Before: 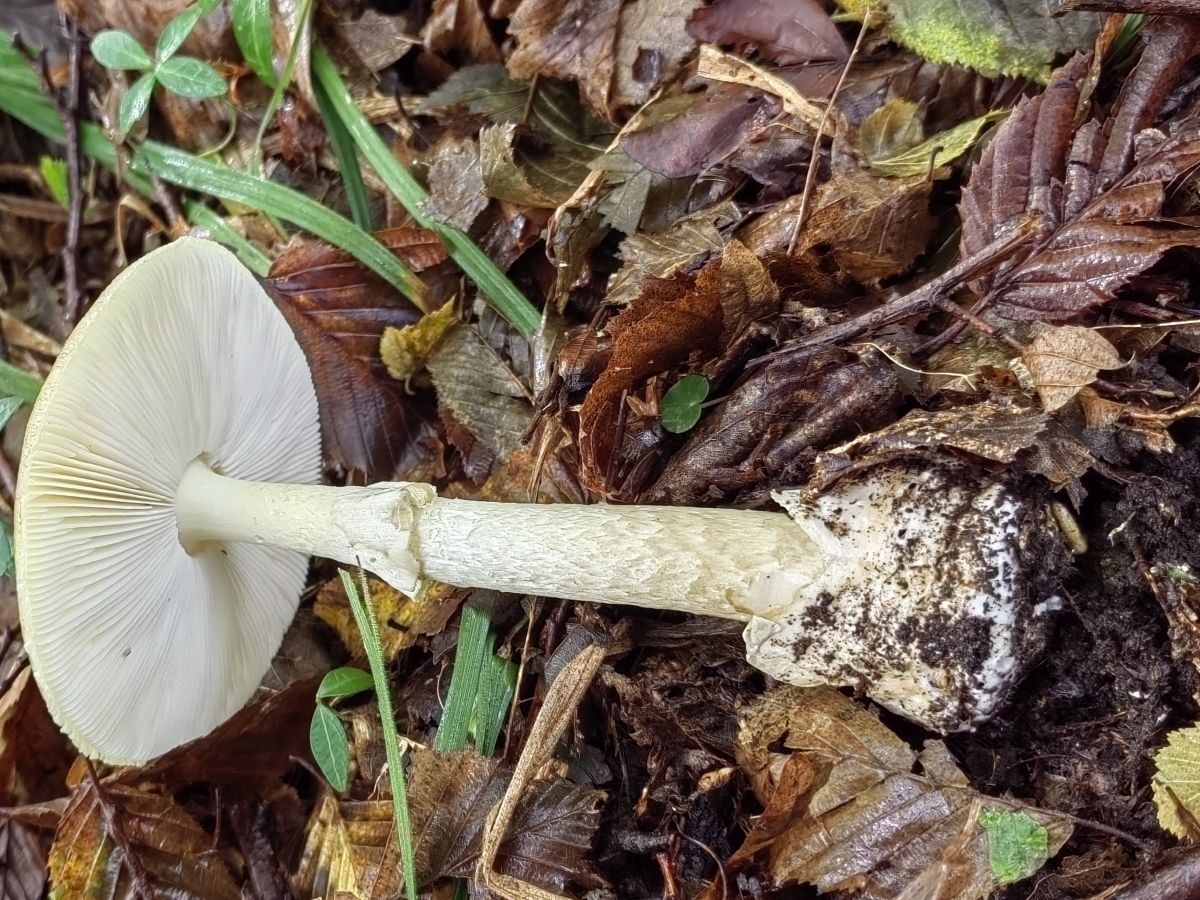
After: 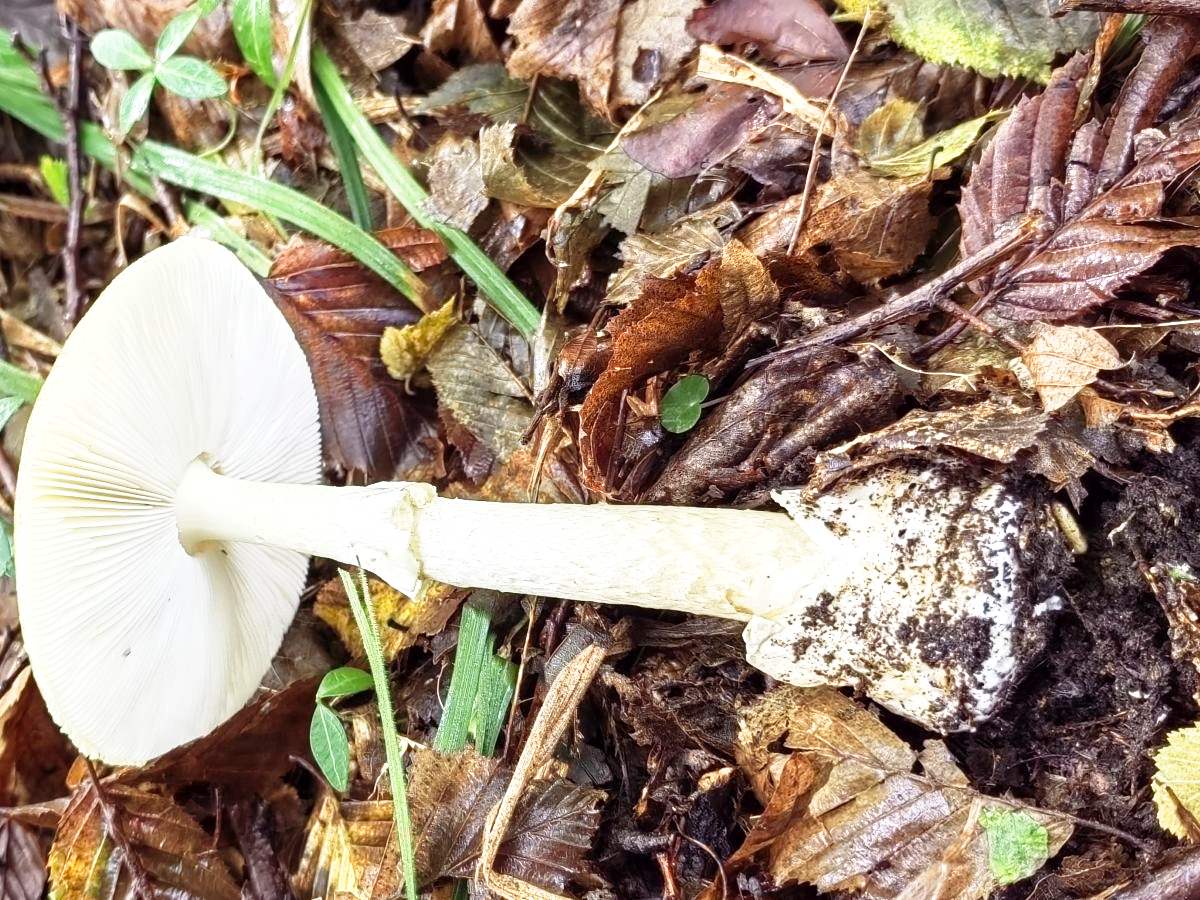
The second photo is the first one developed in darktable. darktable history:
base curve: curves: ch0 [(0, 0) (0.579, 0.807) (1, 1)], preserve colors none
exposure: black level correction 0.001, exposure 0.498 EV, compensate exposure bias true, compensate highlight preservation false
